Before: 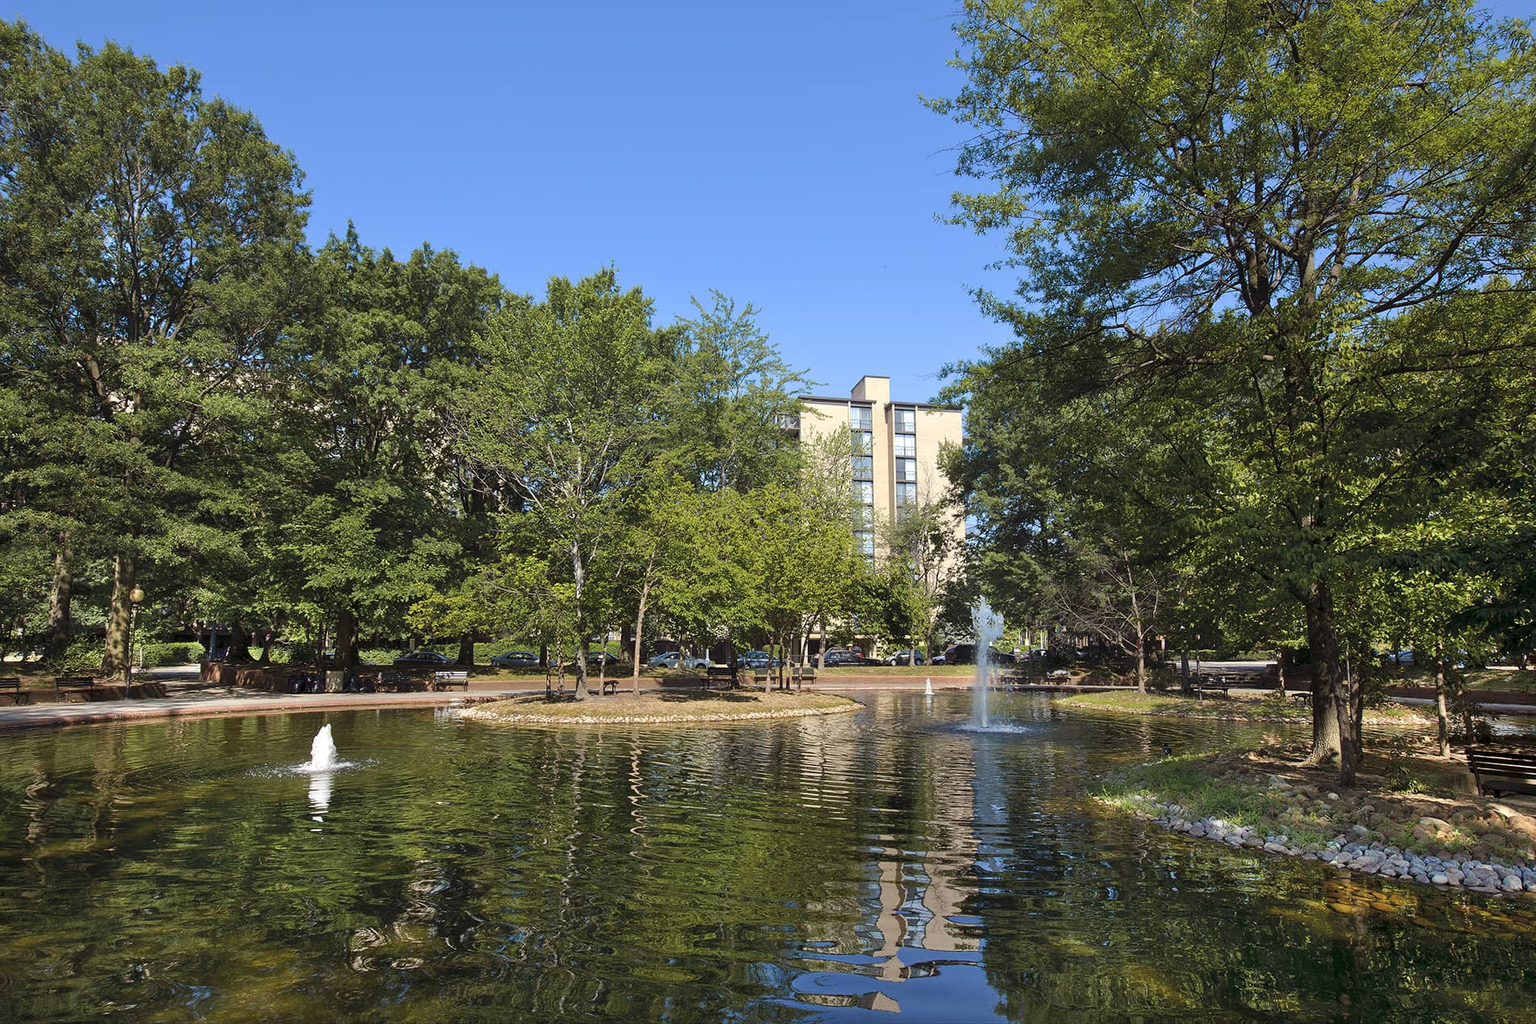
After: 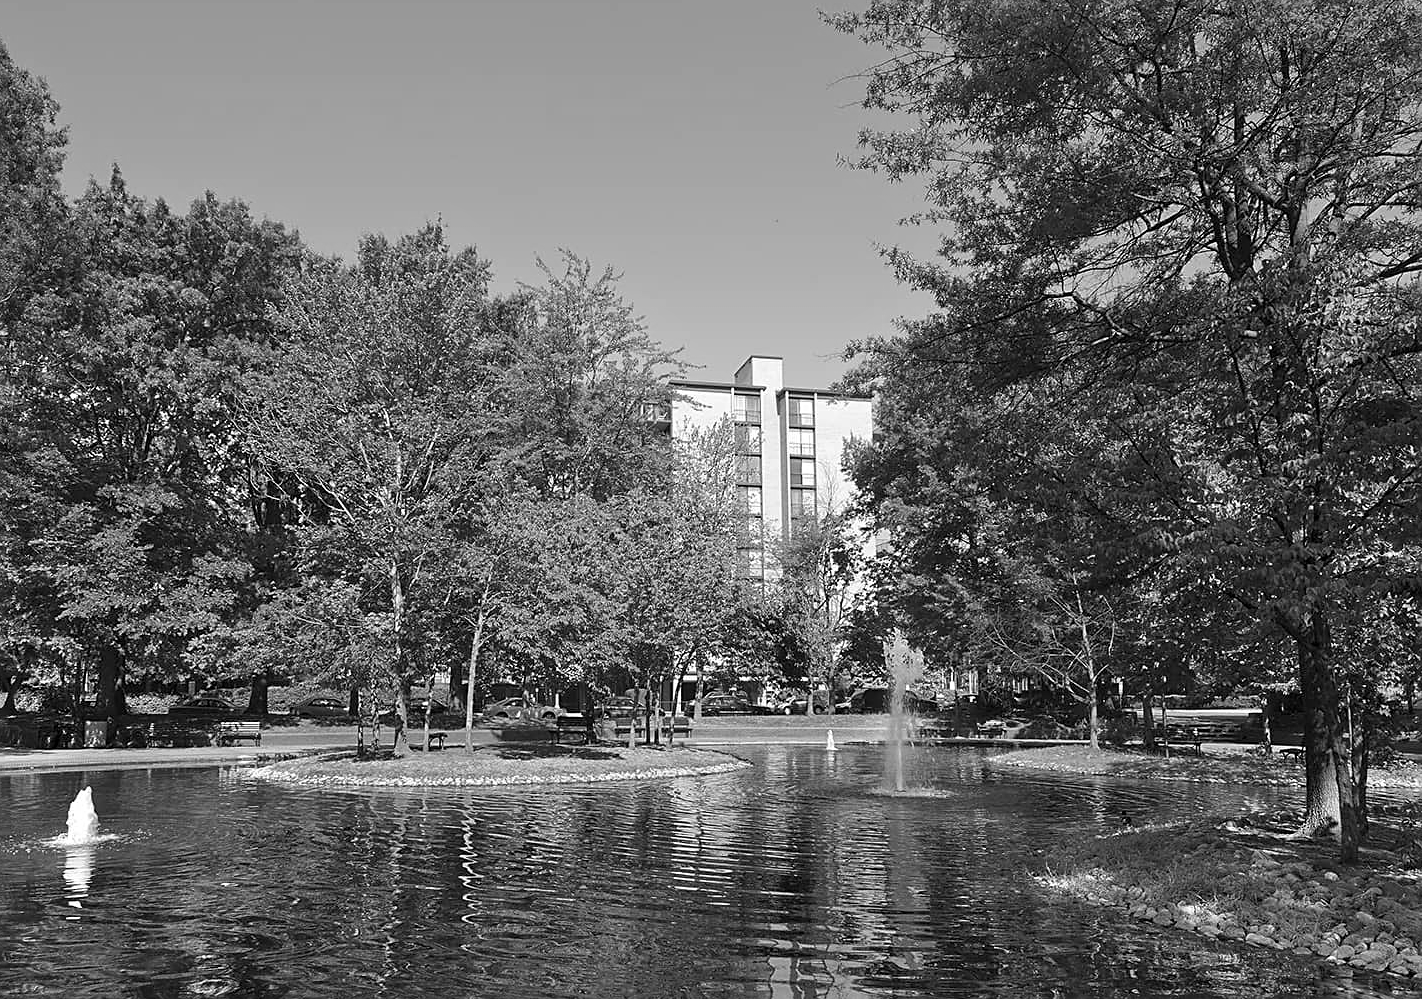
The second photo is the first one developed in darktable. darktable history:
crop: left 16.768%, top 8.653%, right 8.362%, bottom 12.485%
monochrome: on, module defaults
sharpen: on, module defaults
